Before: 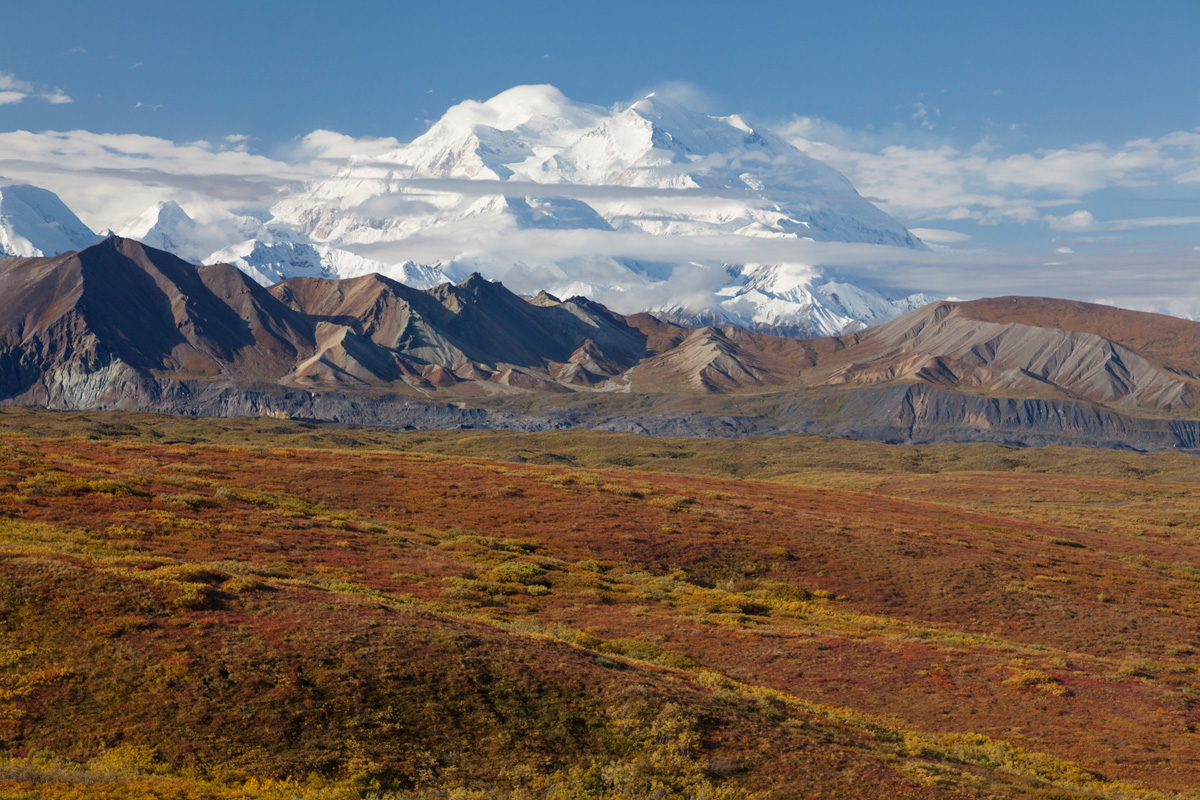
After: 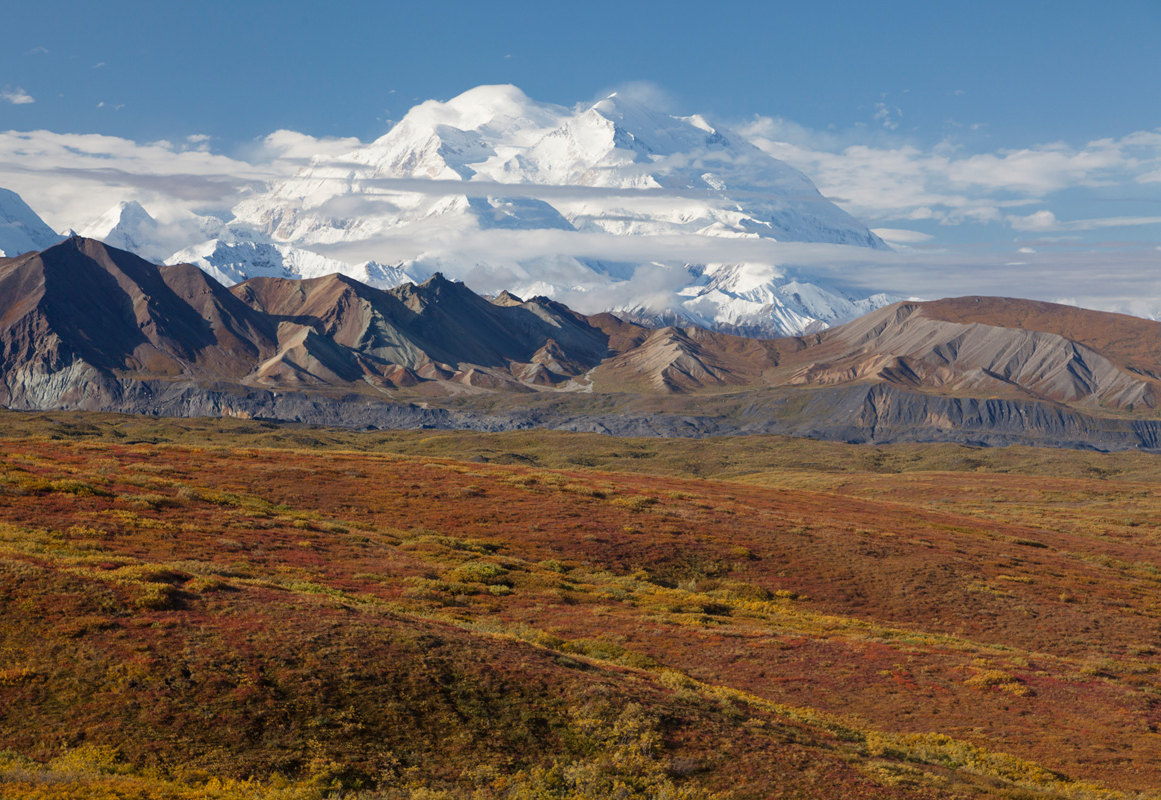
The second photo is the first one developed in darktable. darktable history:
crop and rotate: left 3.227%
